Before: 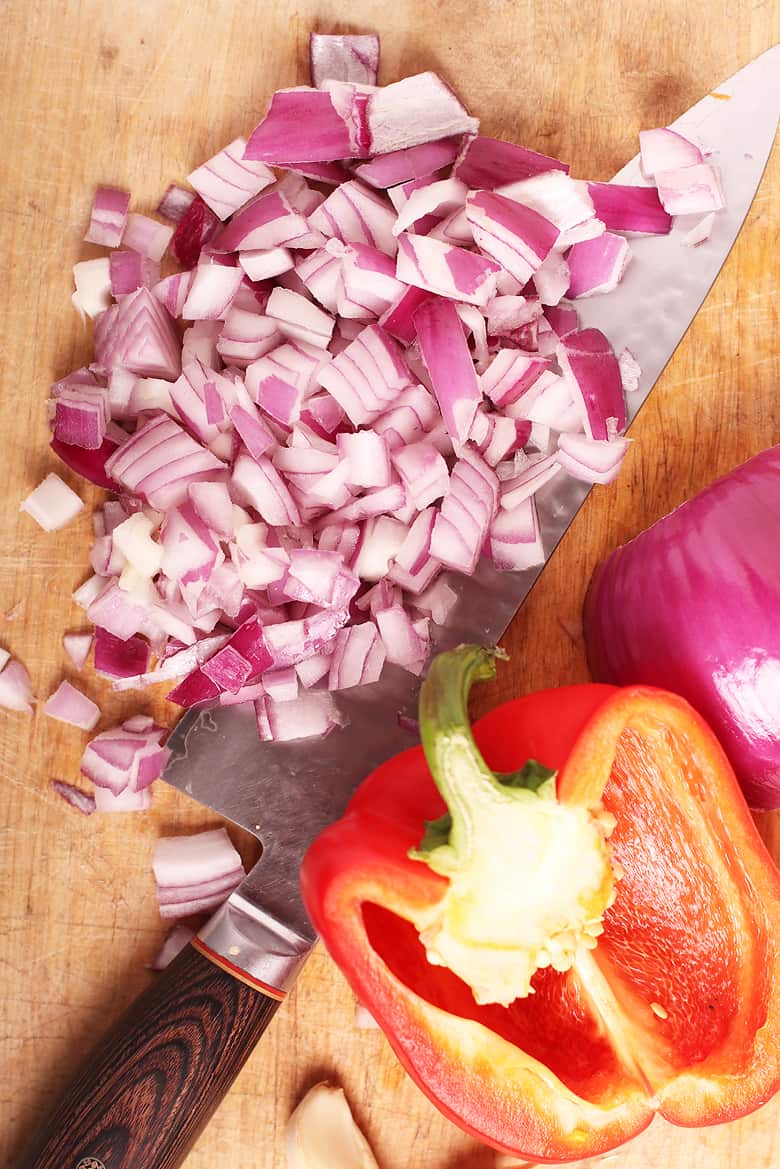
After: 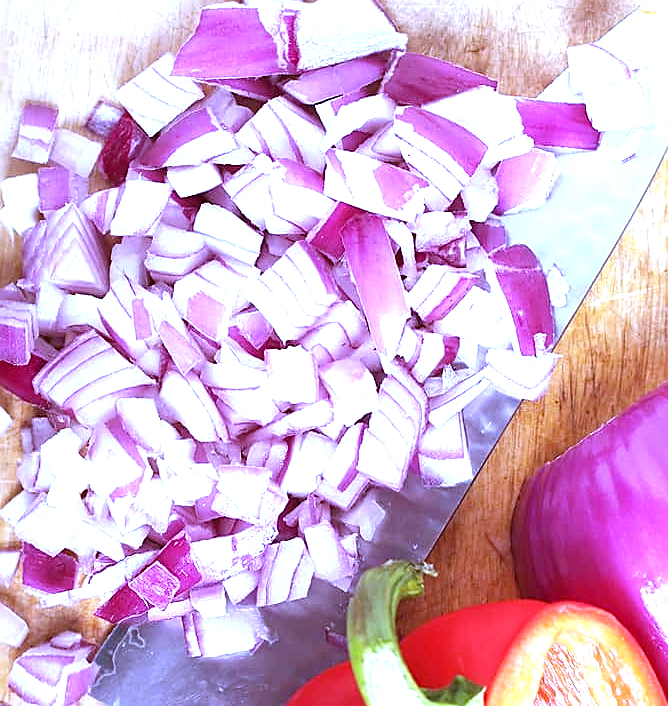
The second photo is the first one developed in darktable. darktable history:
white balance: red 0.766, blue 1.537
sharpen: on, module defaults
exposure: black level correction 0, exposure 1.1 EV, compensate exposure bias true, compensate highlight preservation false
crop and rotate: left 9.345%, top 7.22%, right 4.982%, bottom 32.331%
